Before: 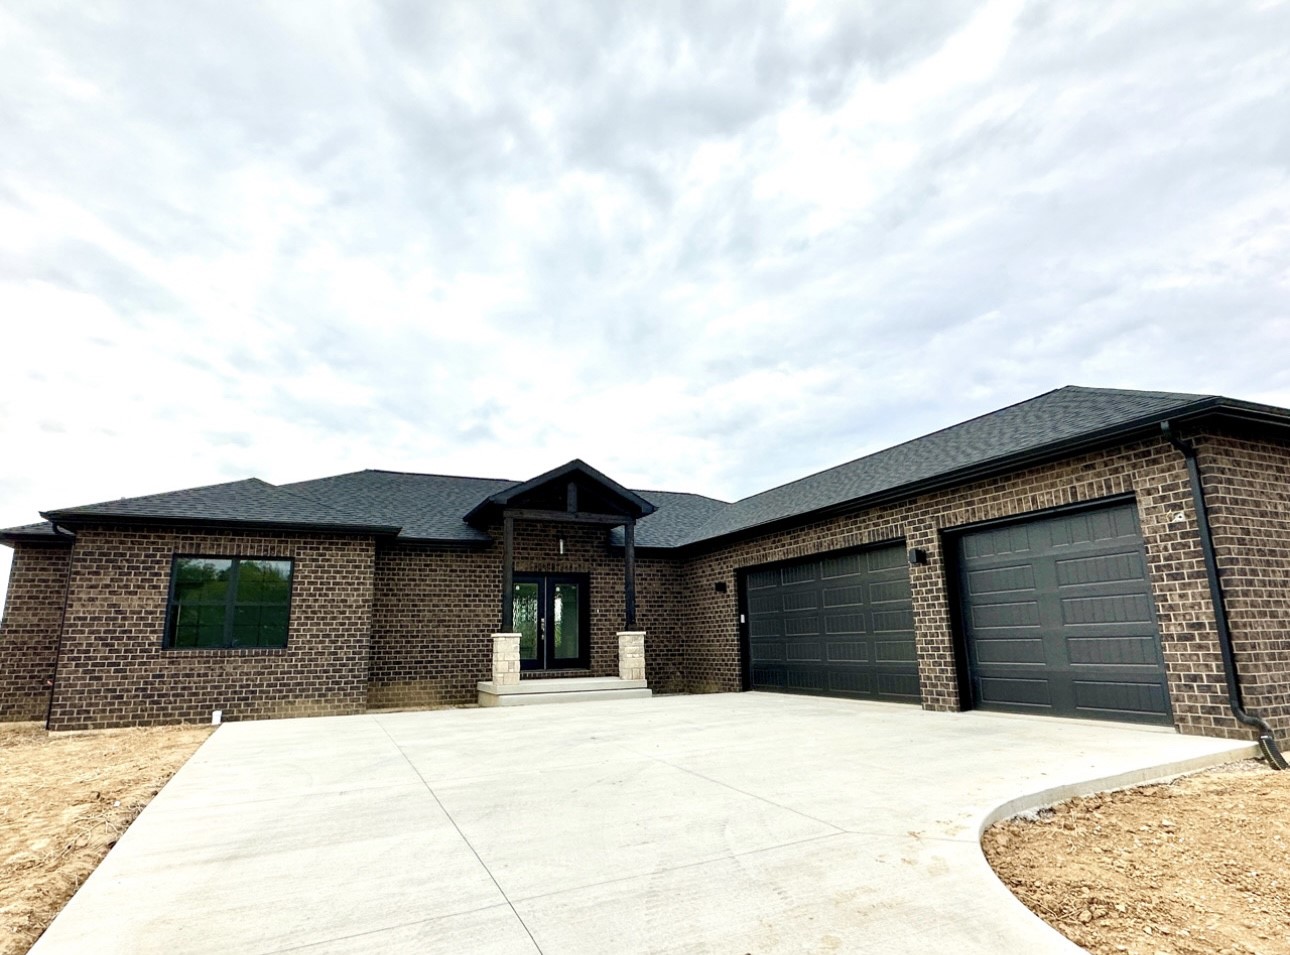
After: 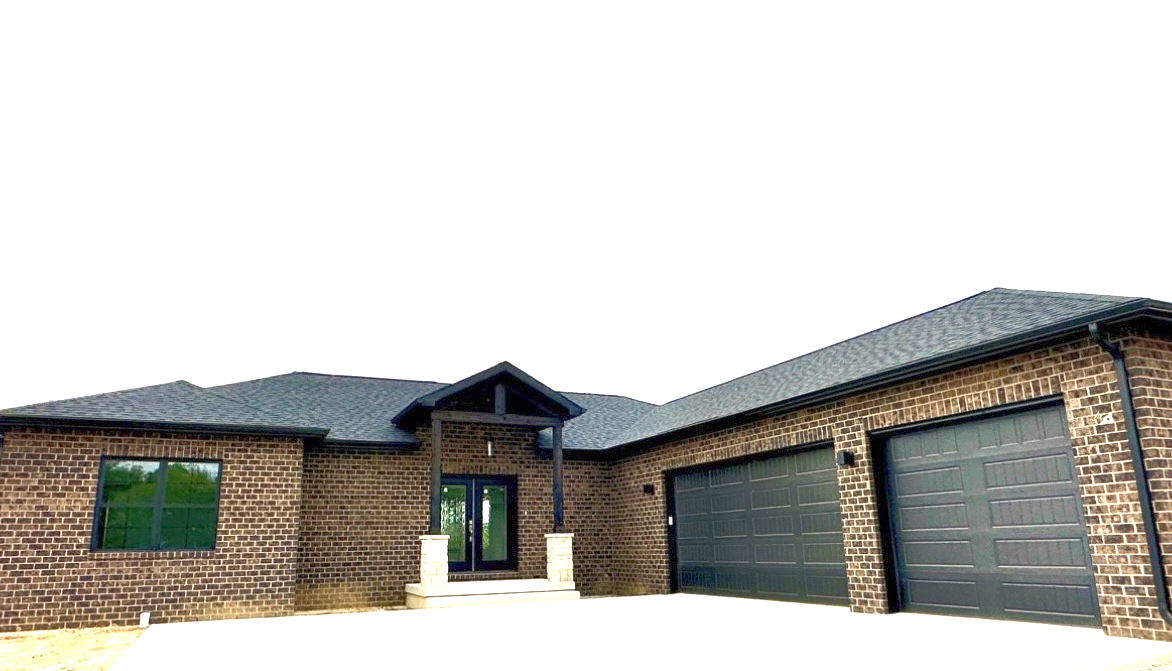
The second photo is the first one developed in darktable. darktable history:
crop: left 5.596%, top 10.314%, right 3.534%, bottom 19.395%
exposure: exposure 0.95 EV, compensate highlight preservation false
rgb curve: curves: ch0 [(0, 0) (0.072, 0.166) (0.217, 0.293) (0.414, 0.42) (1, 1)], compensate middle gray true, preserve colors basic power
color balance: on, module defaults
color correction: highlights a* 3.22, highlights b* 1.93, saturation 1.19
